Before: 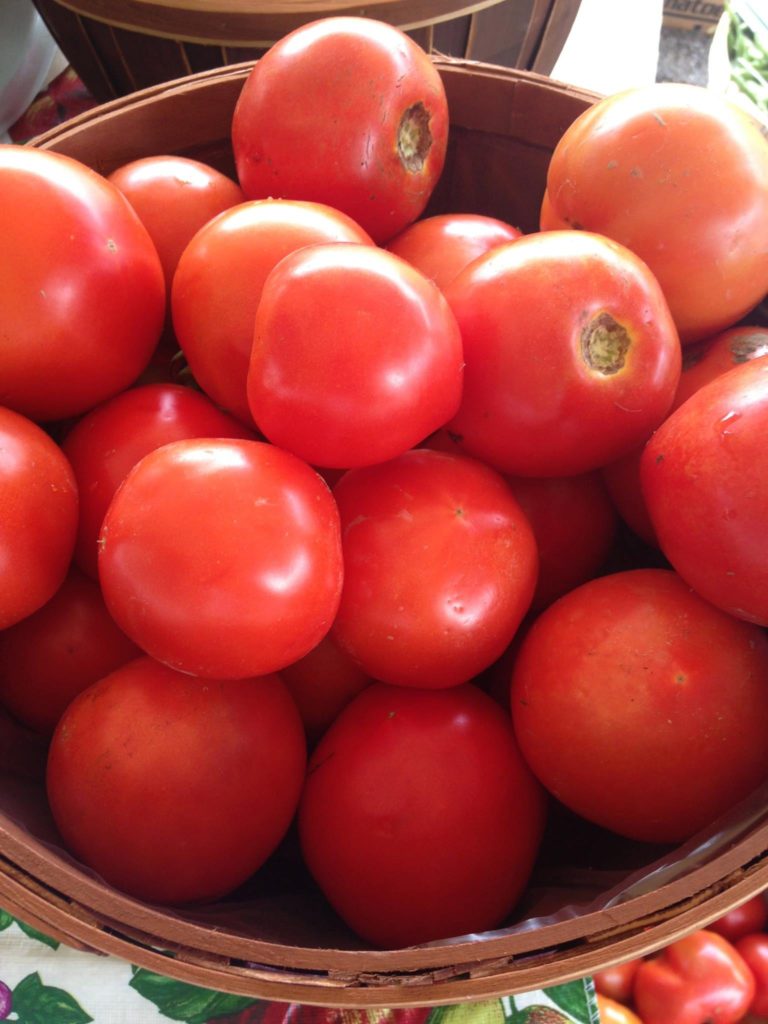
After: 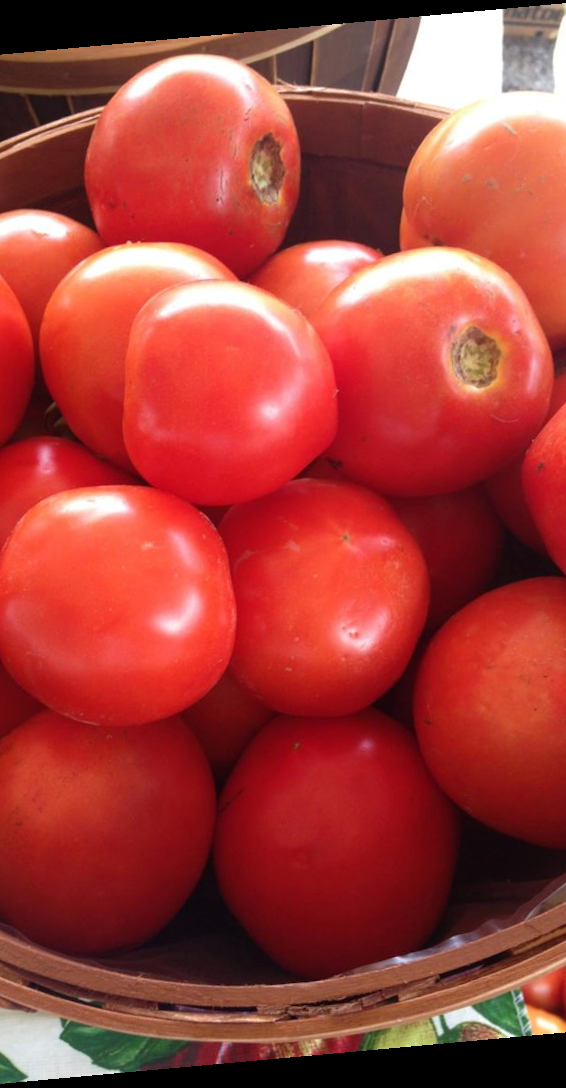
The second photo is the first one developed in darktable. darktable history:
sharpen: radius 5.325, amount 0.312, threshold 26.433
crop and rotate: left 18.442%, right 15.508%
rotate and perspective: rotation -5.2°, automatic cropping off
